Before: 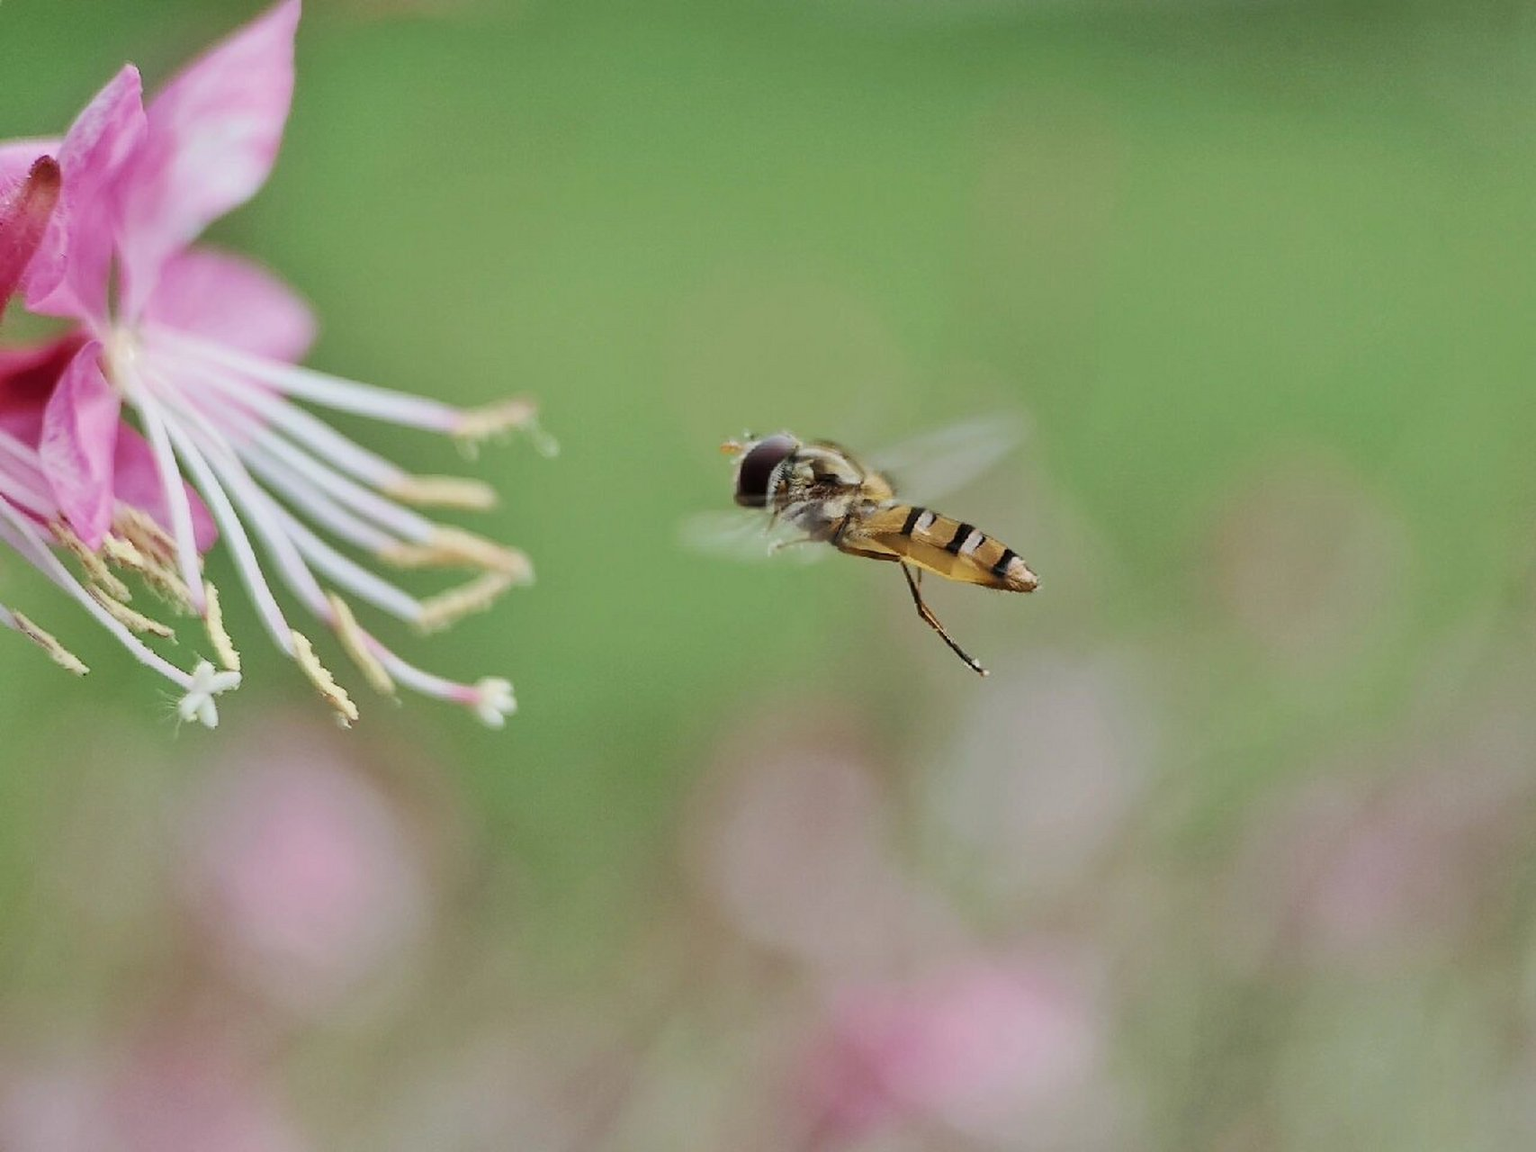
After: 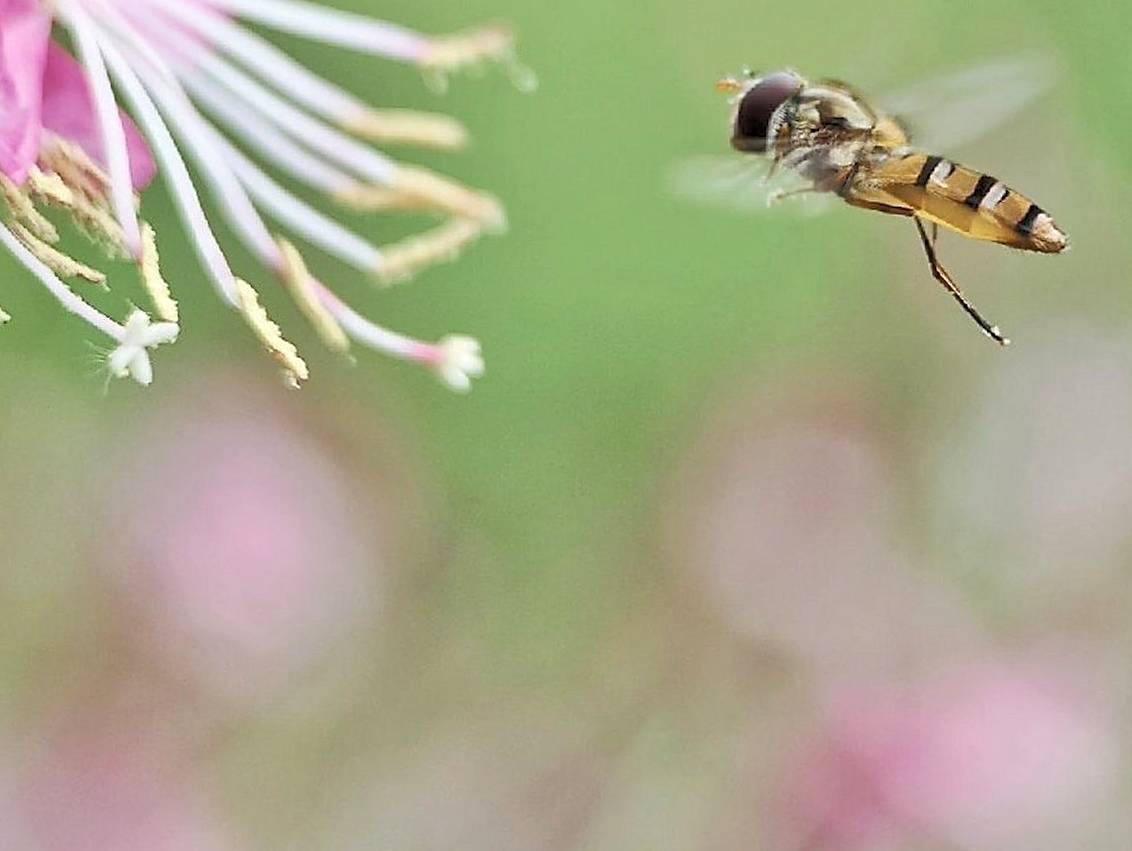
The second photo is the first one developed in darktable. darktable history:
sharpen: on, module defaults
crop and rotate: angle -1.21°, left 3.893%, top 31.617%, right 27.893%
tone equalizer: -7 EV 0.151 EV, -6 EV 0.602 EV, -5 EV 1.17 EV, -4 EV 1.33 EV, -3 EV 1.13 EV, -2 EV 0.6 EV, -1 EV 0.159 EV
exposure: exposure 0.296 EV, compensate highlight preservation false
levels: levels [0.026, 0.507, 0.987]
